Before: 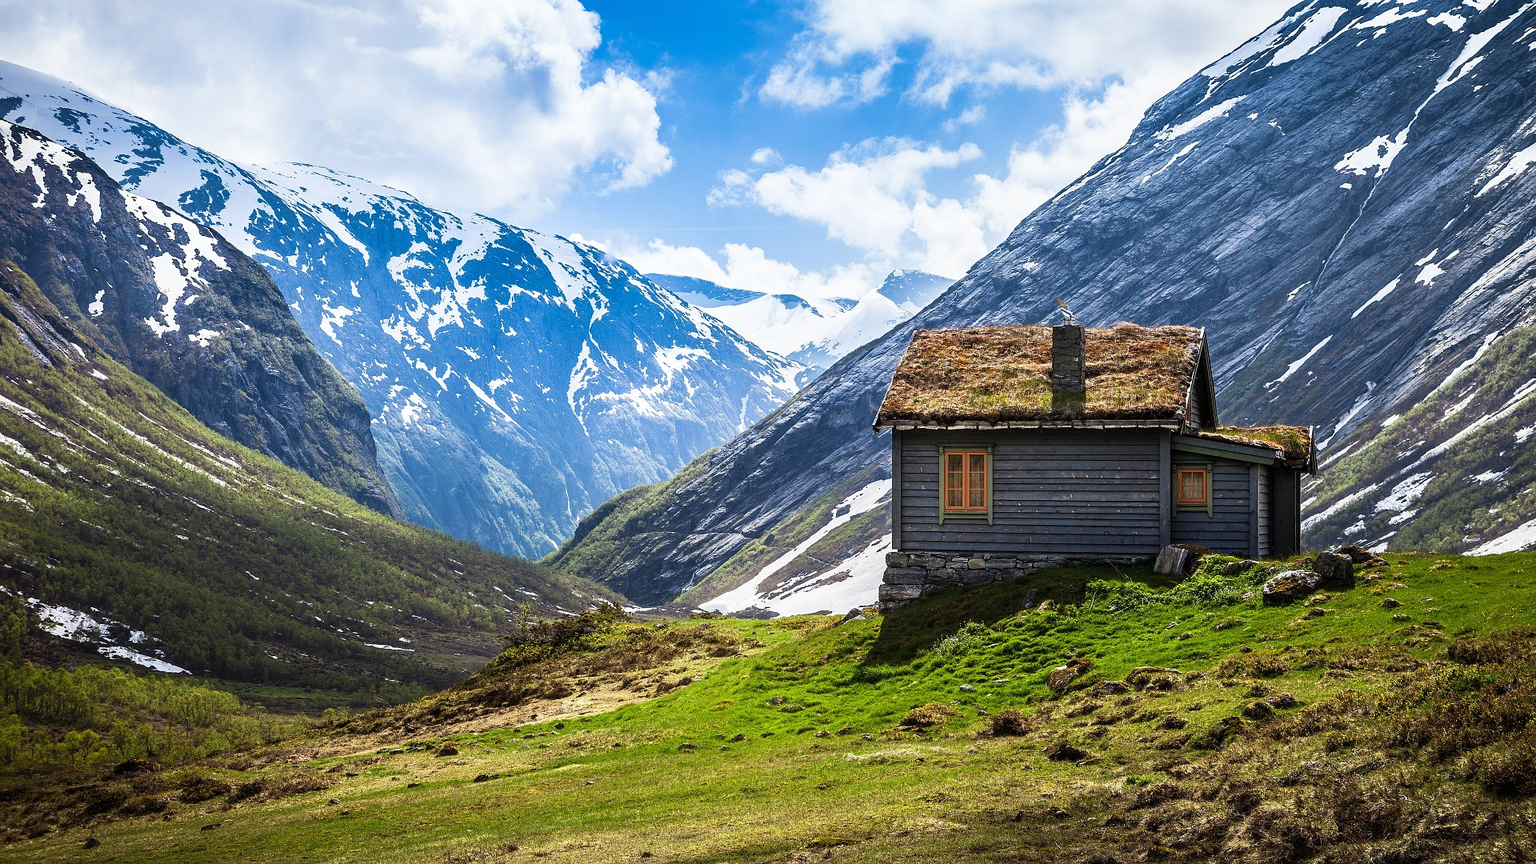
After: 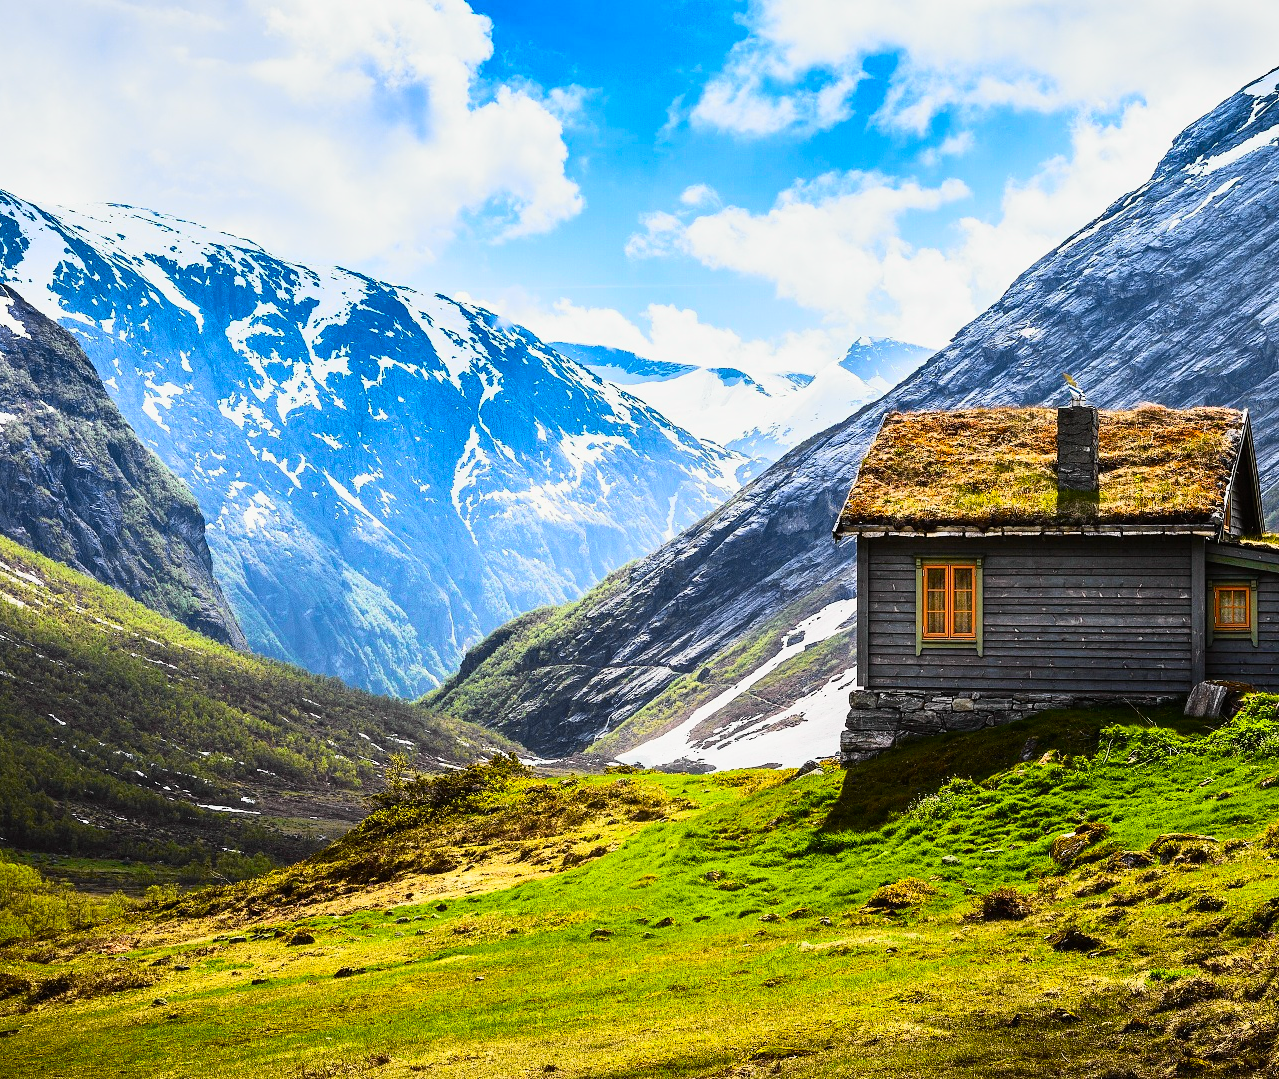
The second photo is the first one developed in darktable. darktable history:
crop and rotate: left 13.439%, right 19.932%
tone curve: curves: ch0 [(0, 0.008) (0.107, 0.083) (0.283, 0.287) (0.429, 0.51) (0.607, 0.739) (0.789, 0.893) (0.998, 0.978)]; ch1 [(0, 0) (0.323, 0.339) (0.438, 0.427) (0.478, 0.484) (0.502, 0.502) (0.527, 0.525) (0.571, 0.579) (0.608, 0.629) (0.669, 0.704) (0.859, 0.899) (1, 1)]; ch2 [(0, 0) (0.33, 0.347) (0.421, 0.456) (0.473, 0.498) (0.502, 0.504) (0.522, 0.524) (0.549, 0.567) (0.593, 0.626) (0.676, 0.724) (1, 1)], color space Lab, independent channels, preserve colors none
shadows and highlights: shadows 20.88, highlights -37.11, soften with gaussian
color balance rgb: perceptual saturation grading › global saturation 25.227%, global vibrance 24.919%
exposure: compensate highlight preservation false
